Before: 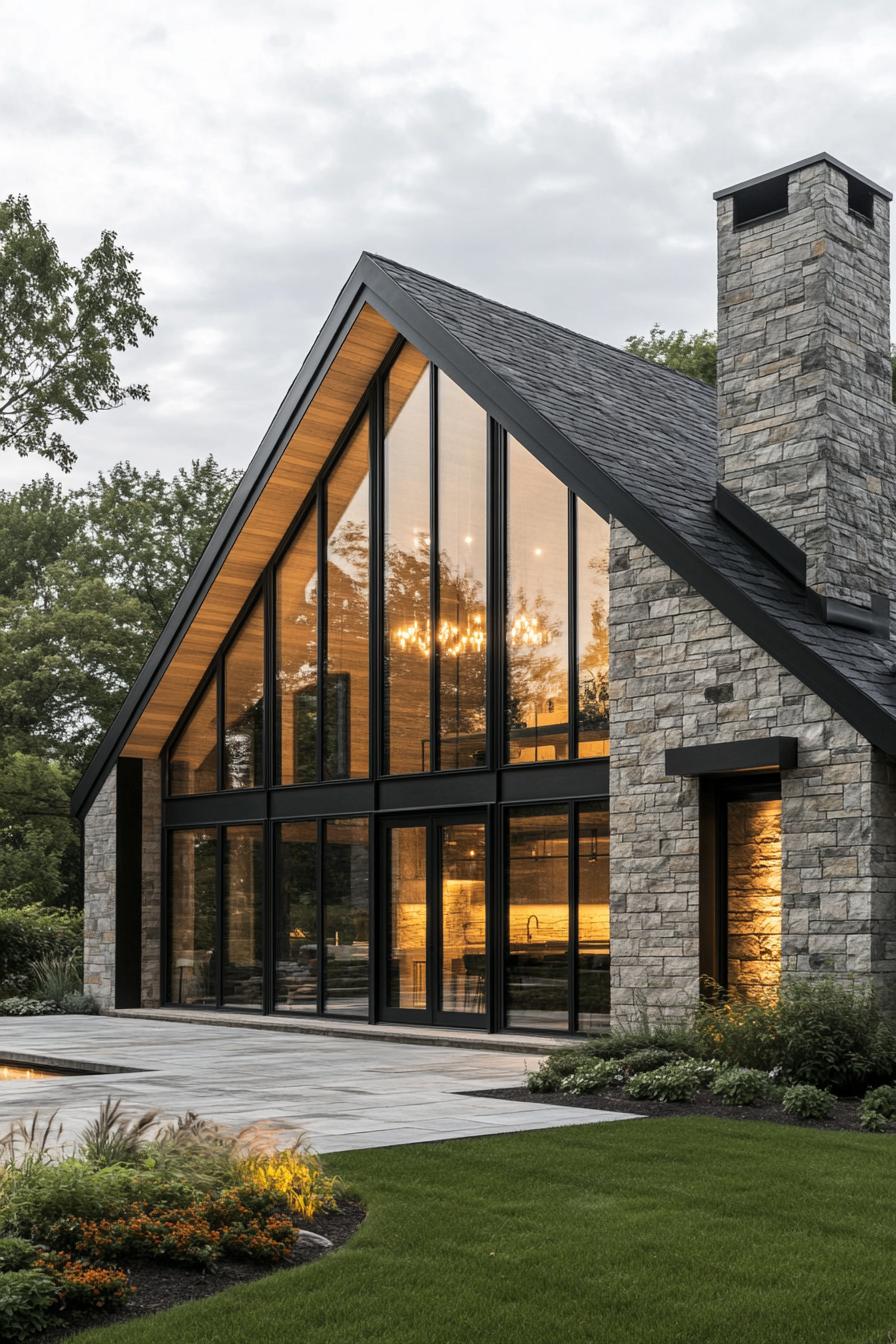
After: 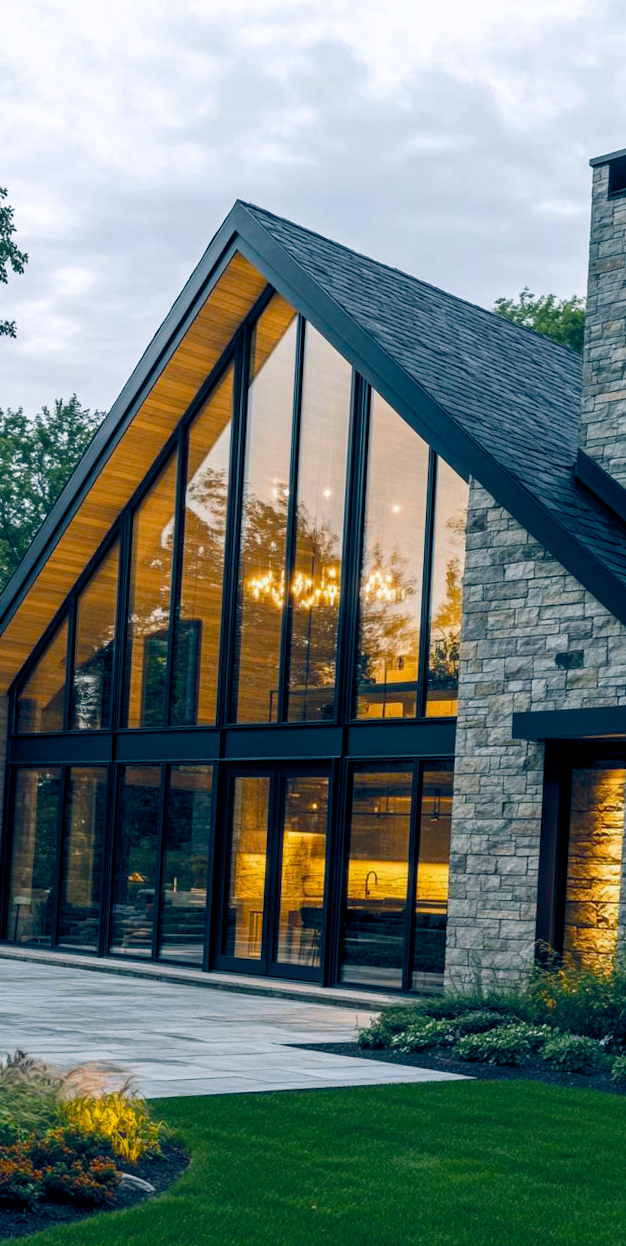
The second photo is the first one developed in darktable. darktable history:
crop and rotate: angle -2.98°, left 13.979%, top 0.028%, right 10.74%, bottom 0.072%
color balance rgb: power › luminance -7.716%, power › chroma 2.291%, power › hue 223.89°, global offset › chroma 0.156%, global offset › hue 253.46°, linear chroma grading › global chroma 15.602%, perceptual saturation grading › global saturation 35.043%, perceptual saturation grading › highlights -25.786%, perceptual saturation grading › shadows 49.757%, global vibrance 2.465%
